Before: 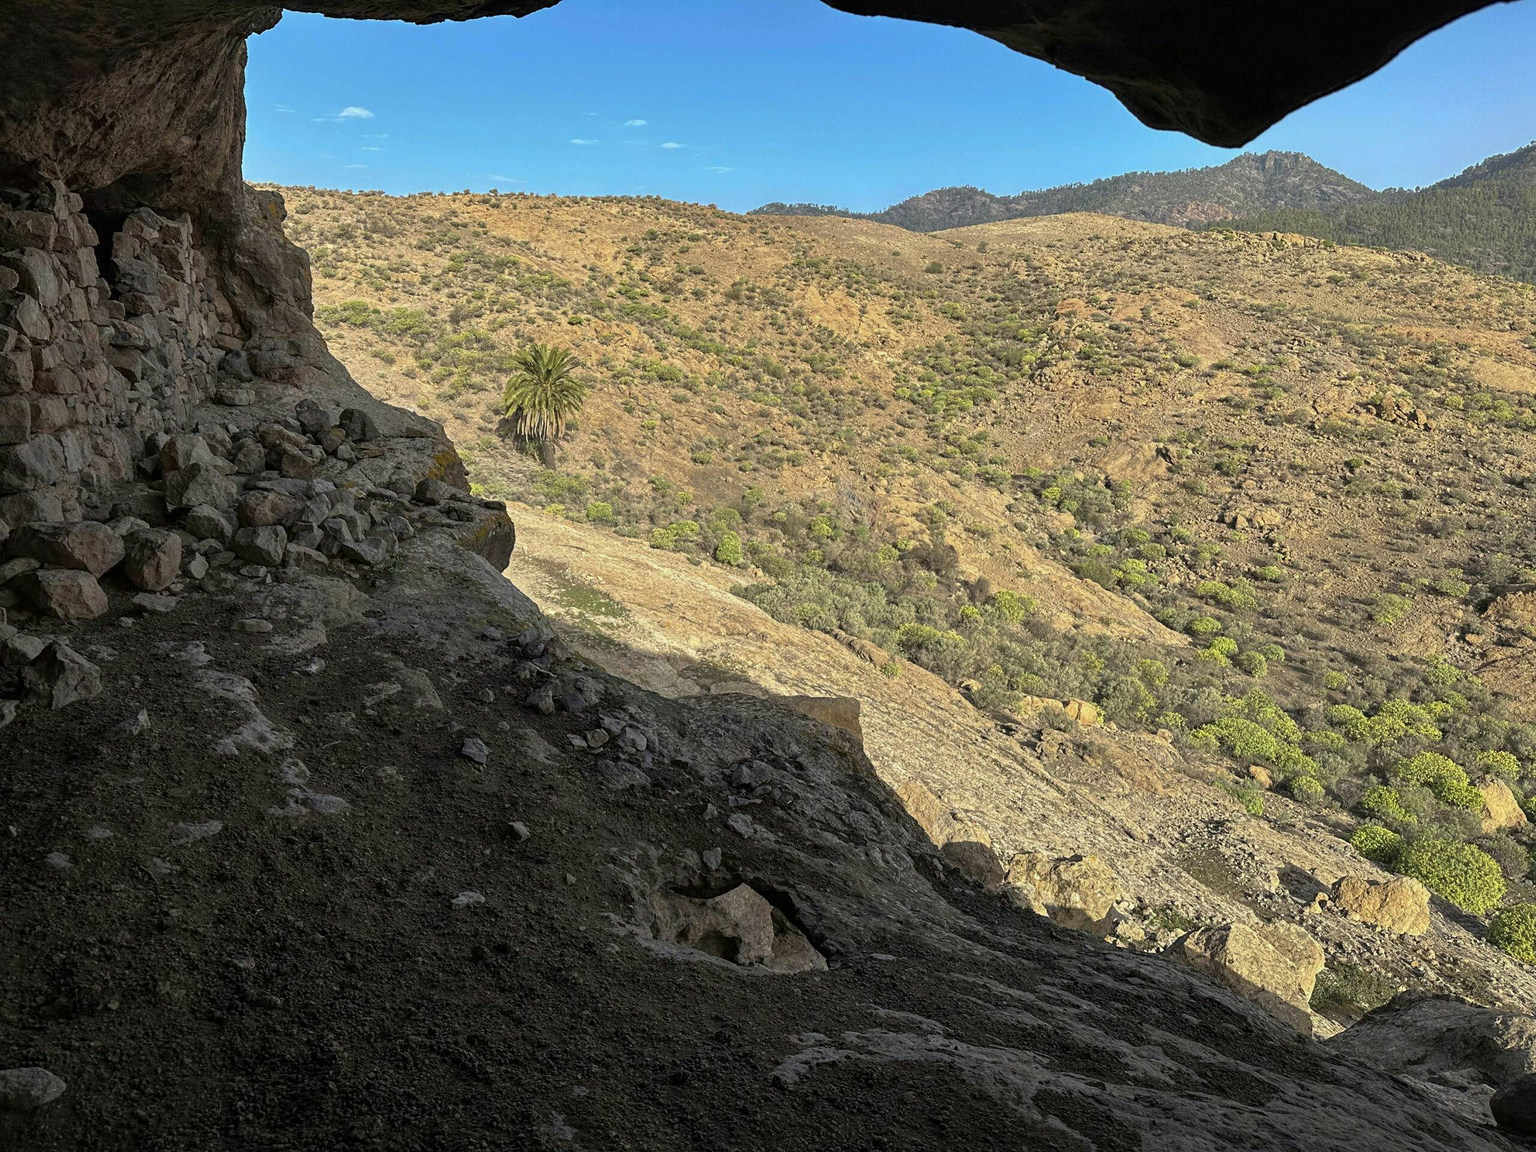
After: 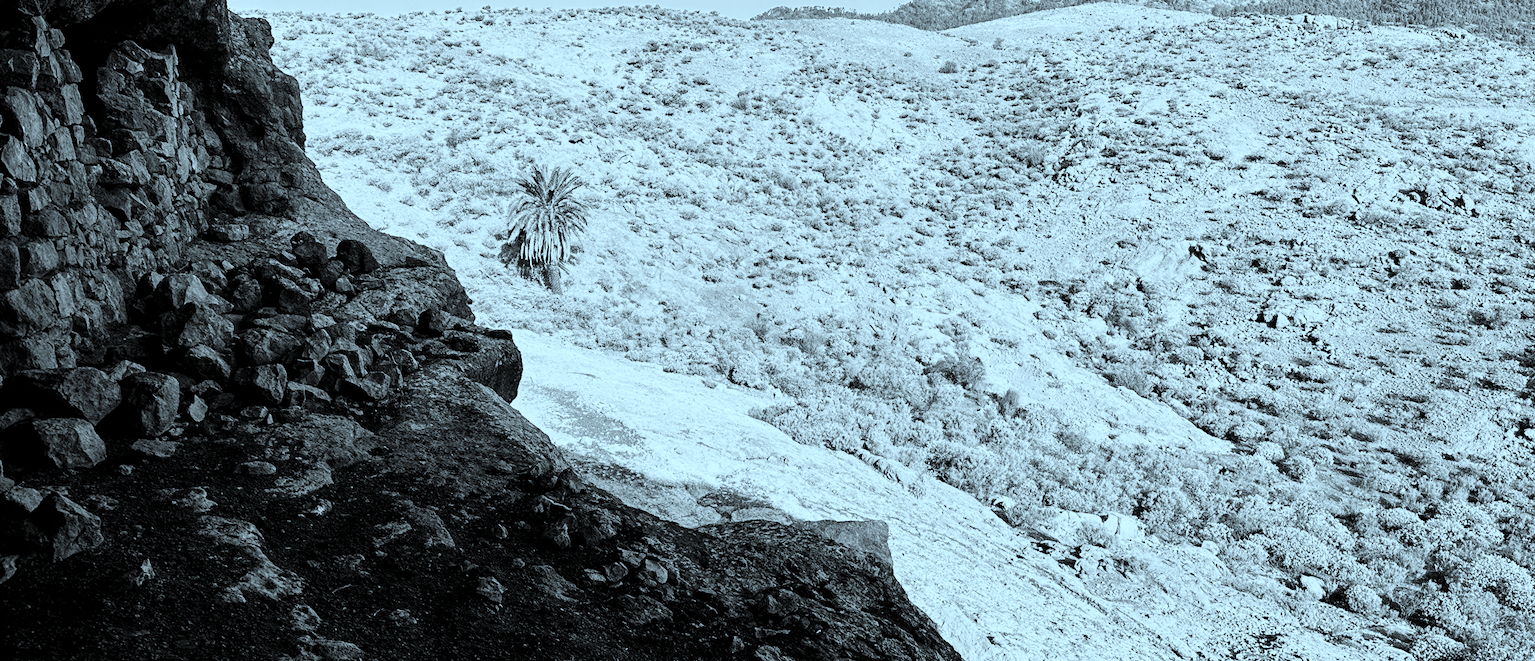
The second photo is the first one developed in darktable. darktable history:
exposure: black level correction 0, exposure 1 EV, compensate exposure bias true, compensate highlight preservation false
color correction: highlights a* -11.71, highlights b* -15.58
rotate and perspective: rotation -2.22°, lens shift (horizontal) -0.022, automatic cropping off
rgb curve: curves: ch0 [(0, 0) (0.136, 0.078) (0.262, 0.245) (0.414, 0.42) (1, 1)], compensate middle gray true, preserve colors basic power
color calibration: output gray [0.714, 0.278, 0, 0], illuminant same as pipeline (D50), adaptation none (bypass)
contrast brightness saturation: contrast 0.19, brightness -0.24, saturation 0.11
crop: left 1.744%, top 19.225%, right 5.069%, bottom 28.357%
sigmoid: contrast 1.8, skew -0.2, preserve hue 0%, red attenuation 0.1, red rotation 0.035, green attenuation 0.1, green rotation -0.017, blue attenuation 0.15, blue rotation -0.052, base primaries Rec2020
